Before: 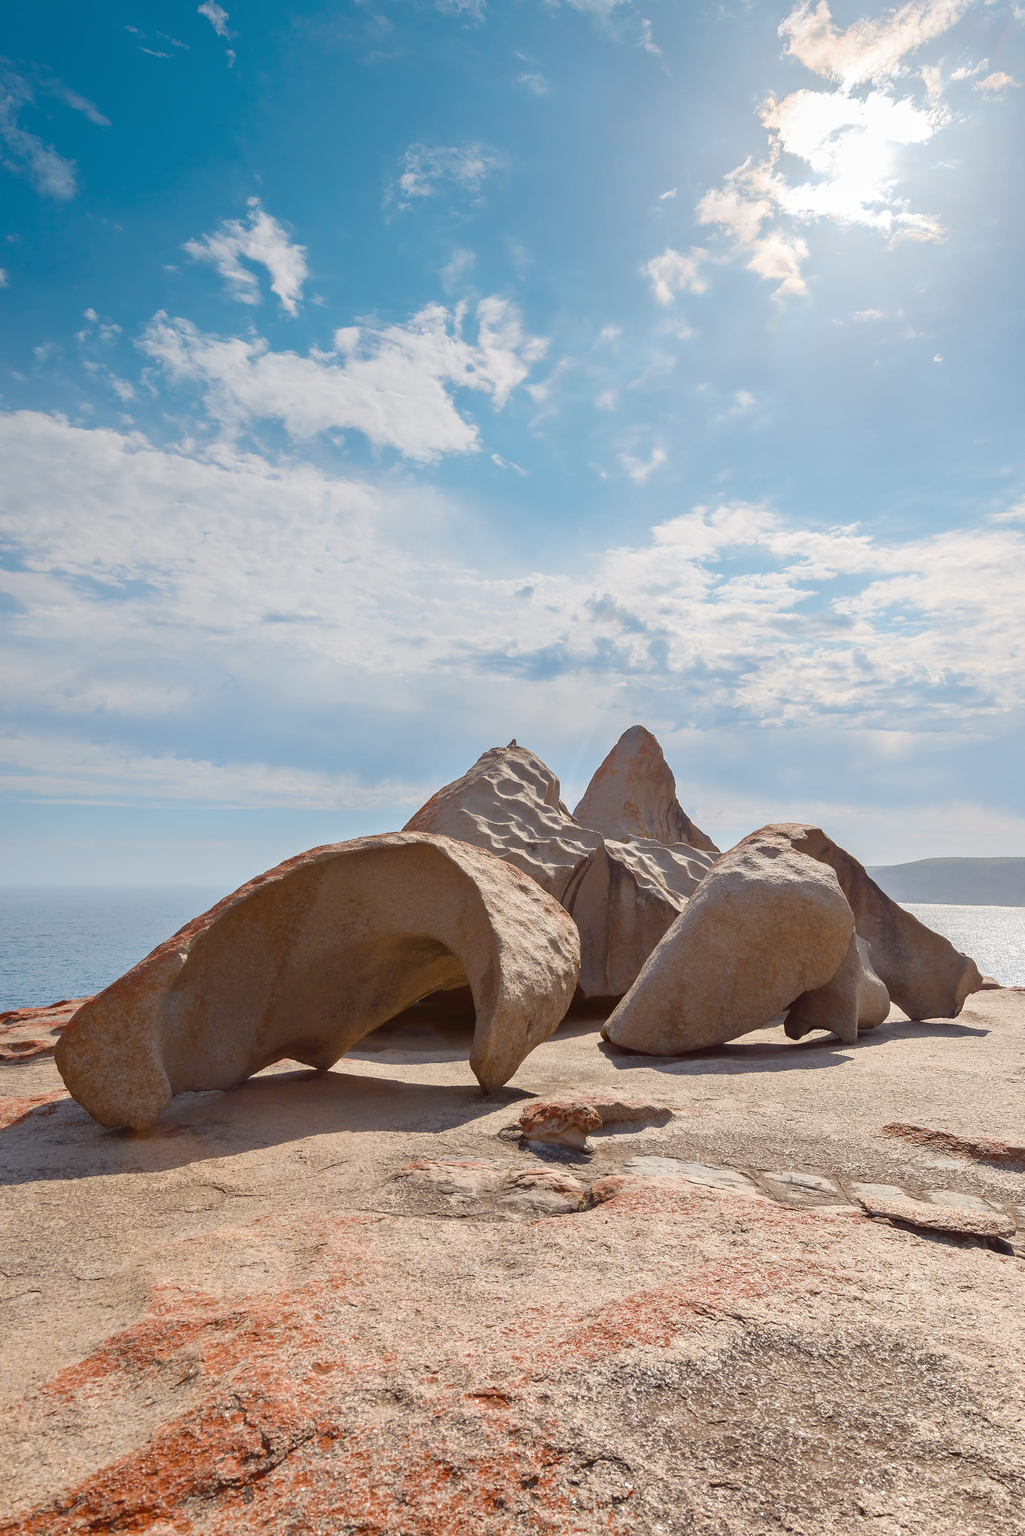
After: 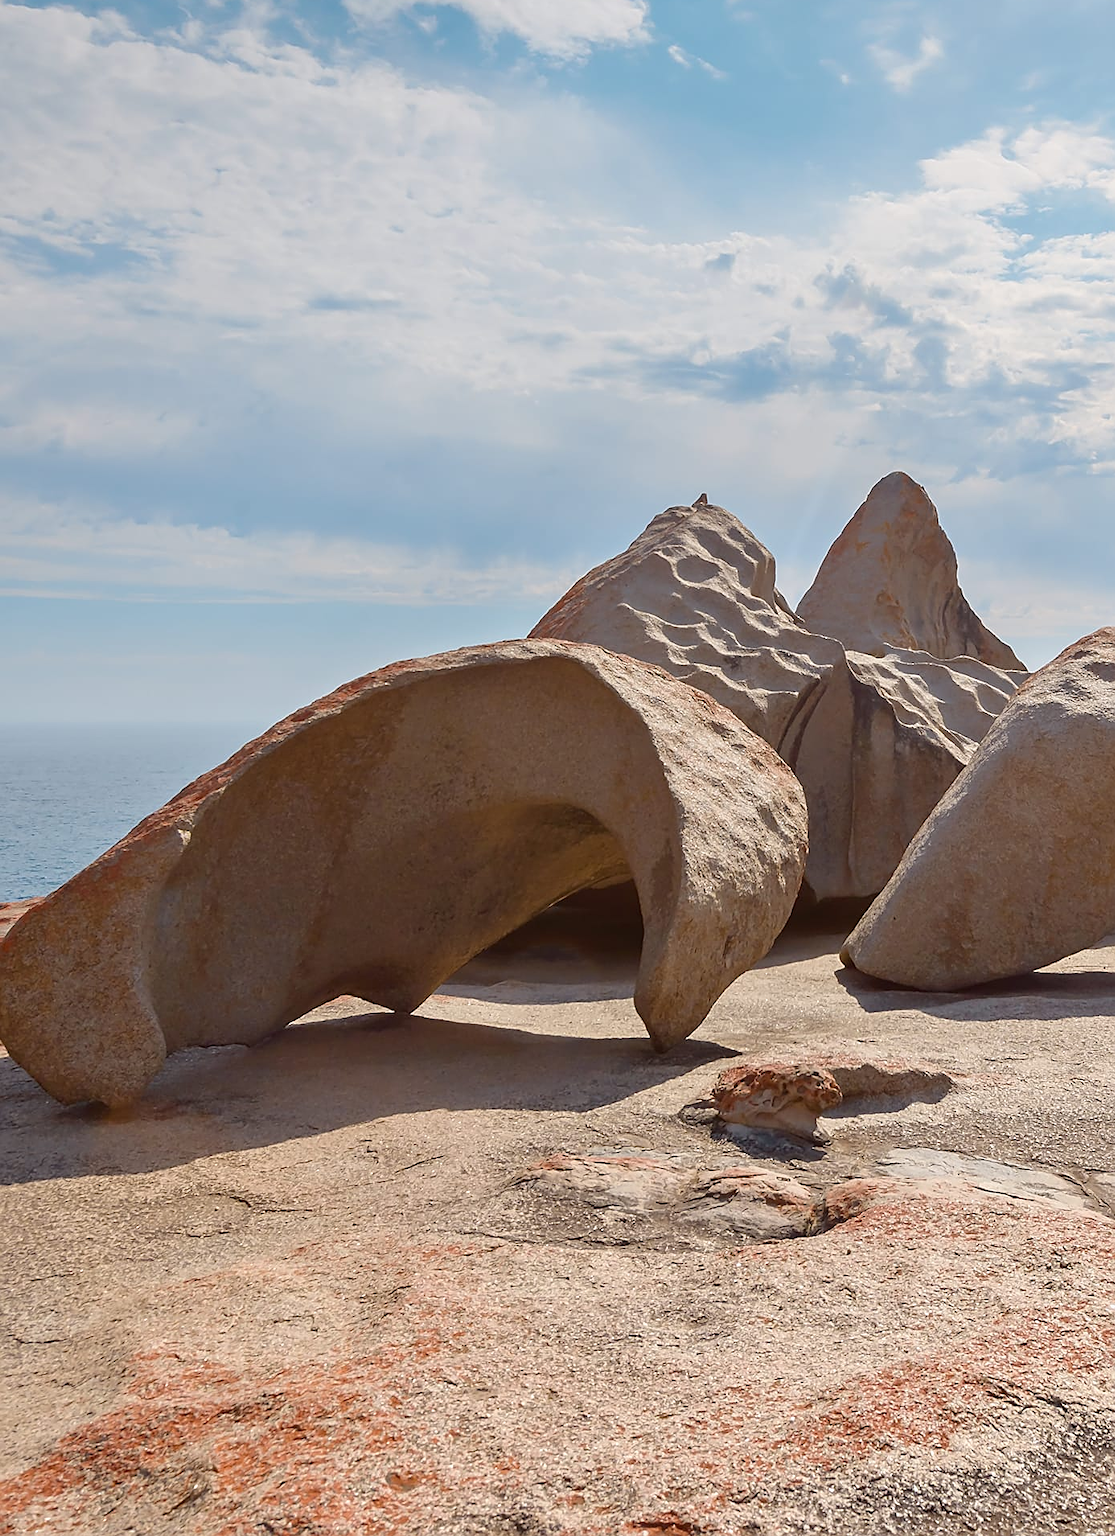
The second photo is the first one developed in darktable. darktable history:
sharpen: on, module defaults
crop: left 6.488%, top 27.668%, right 24.183%, bottom 8.656%
